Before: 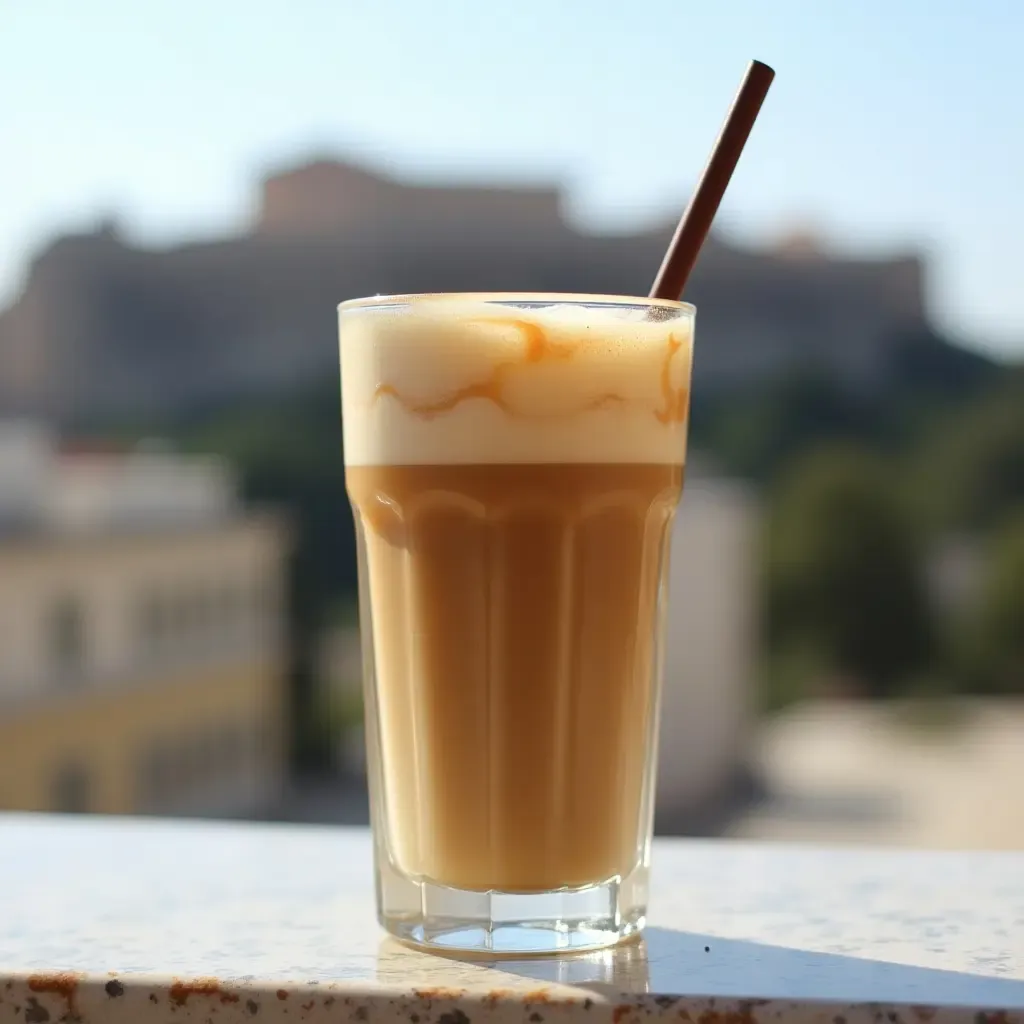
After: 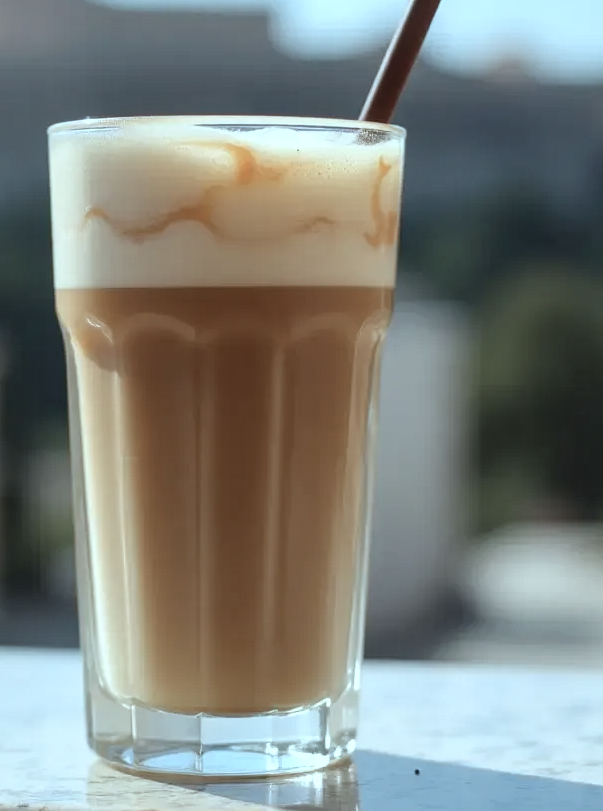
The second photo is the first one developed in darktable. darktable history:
exposure: compensate highlight preservation false
local contrast: on, module defaults
crop and rotate: left 28.343%, top 17.29%, right 12.761%, bottom 3.5%
color correction: highlights a* -13.21, highlights b* -17.76, saturation 0.701
